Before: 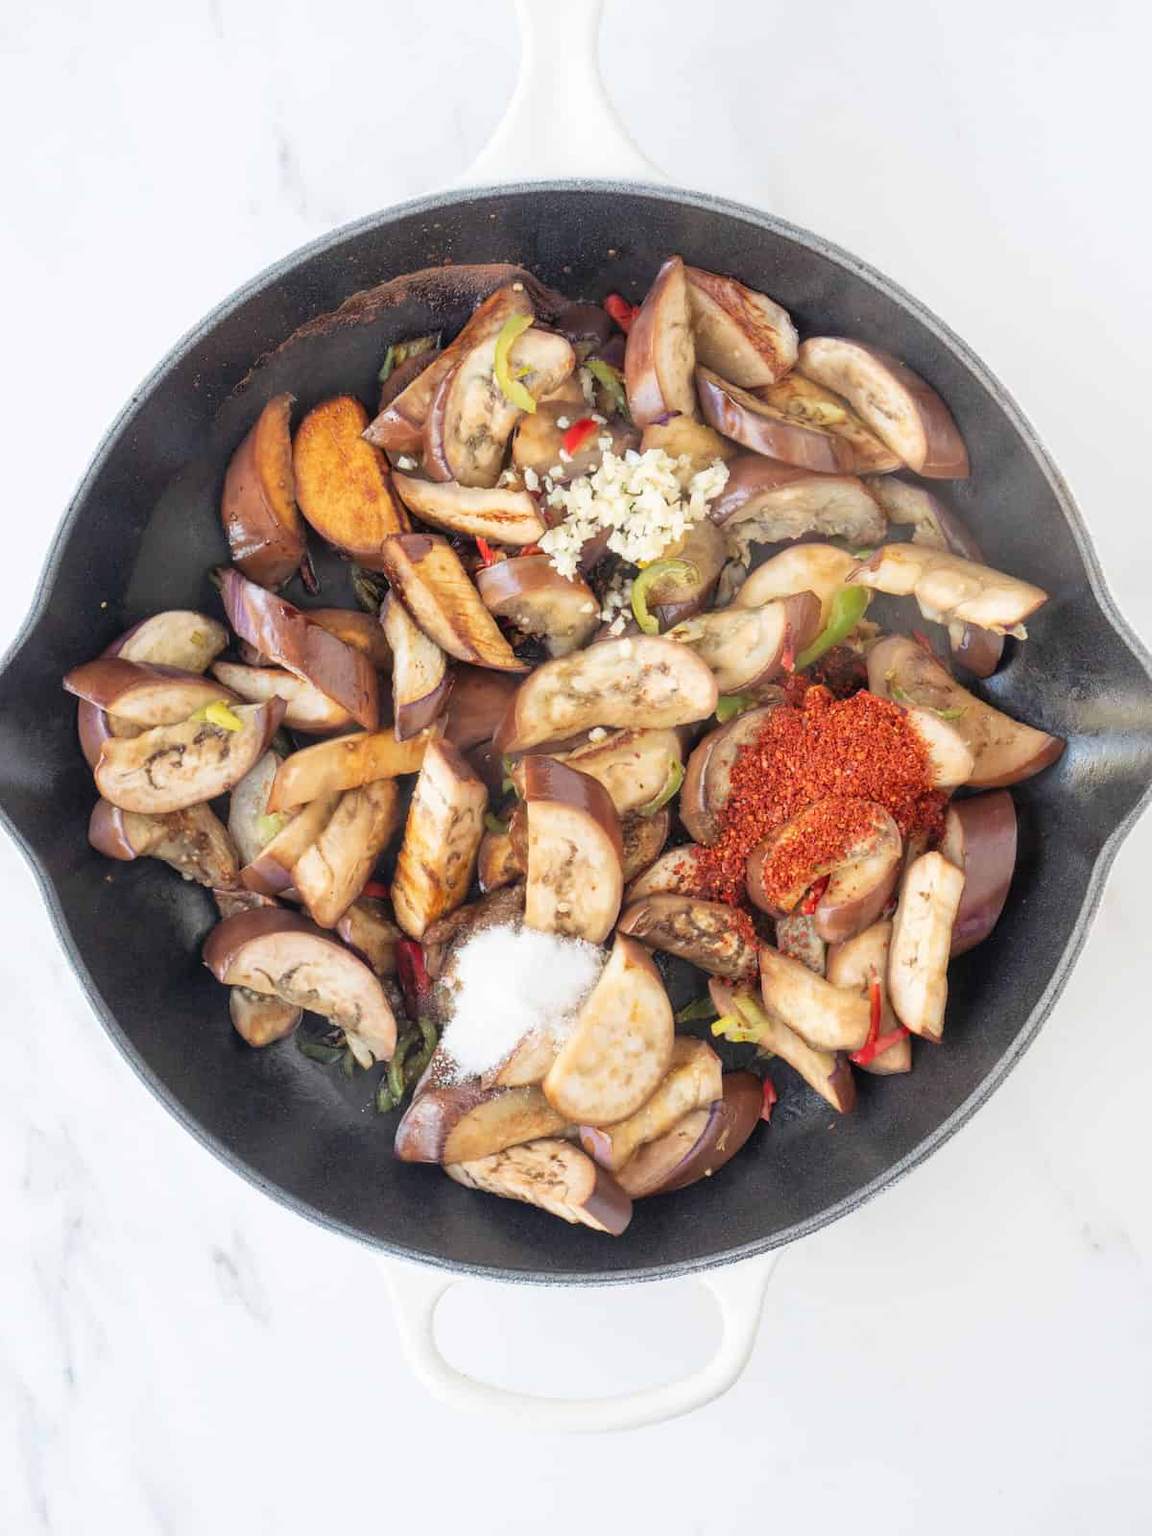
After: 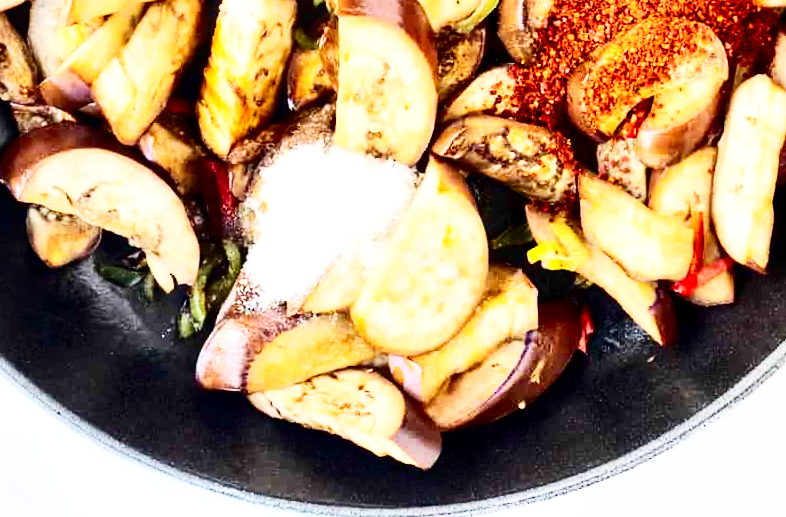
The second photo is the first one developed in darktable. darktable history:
base curve: curves: ch0 [(0, 0) (0.036, 0.025) (0.121, 0.166) (0.206, 0.329) (0.605, 0.79) (1, 1)], preserve colors none
local contrast: mode bilateral grid, contrast 20, coarseness 50, detail 140%, midtone range 0.2
color balance rgb: perceptual saturation grading › global saturation 30%, global vibrance 20%
crop: left 18.091%, top 51.13%, right 17.525%, bottom 16.85%
rotate and perspective: rotation 0.8°, automatic cropping off
contrast brightness saturation: contrast 0.5, saturation -0.1
